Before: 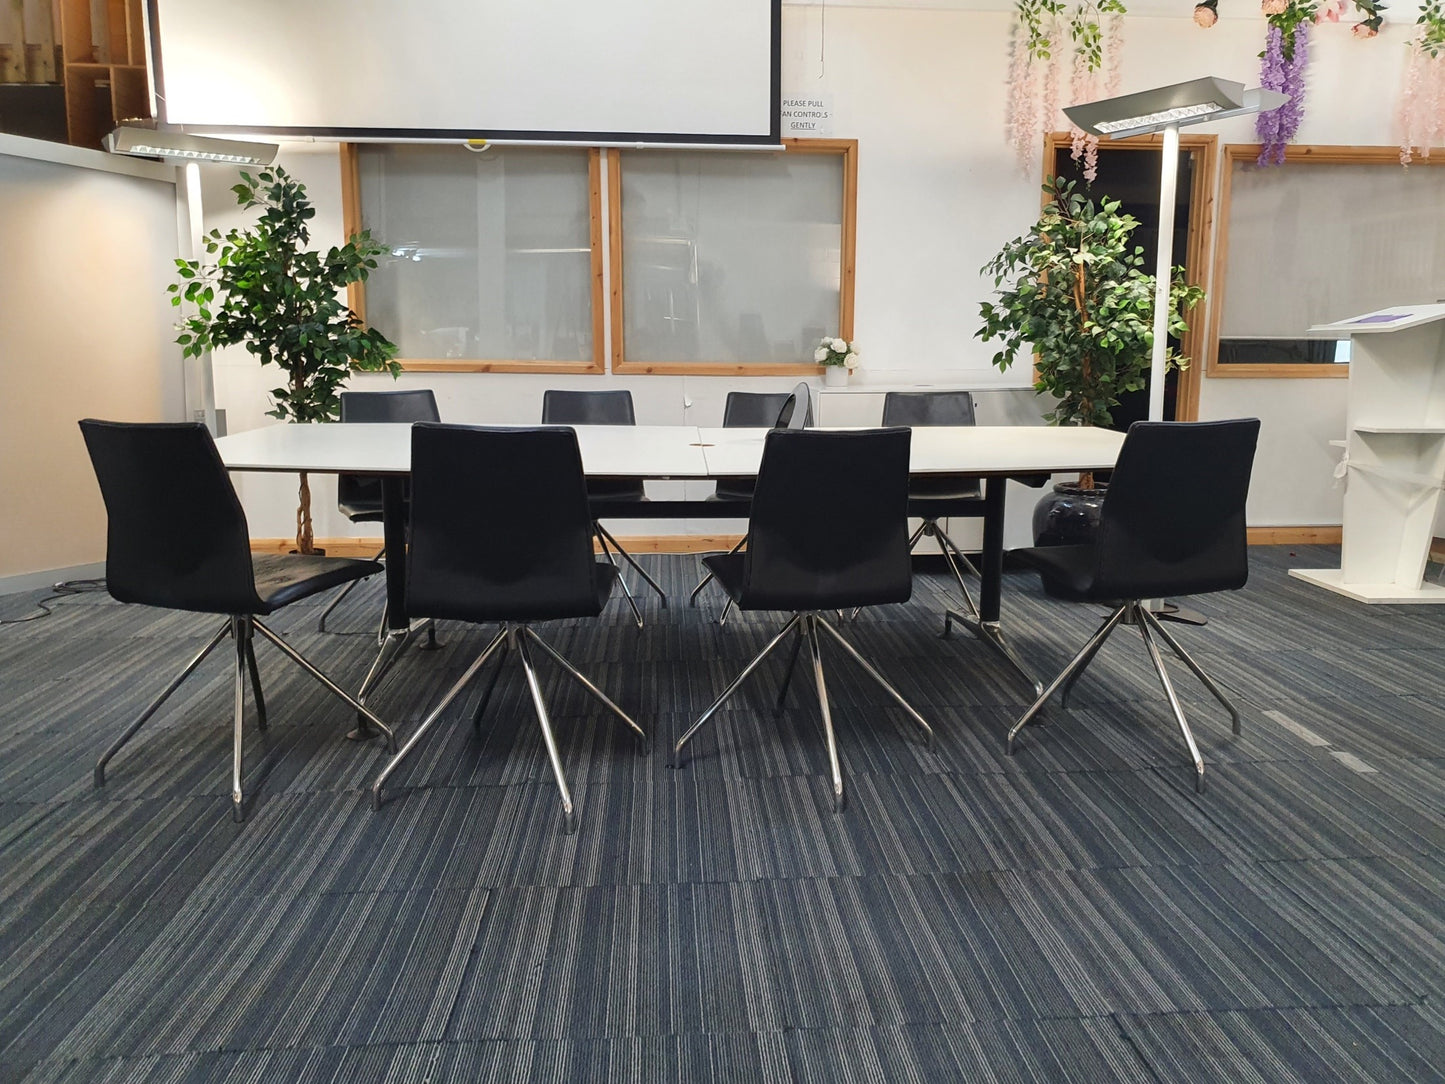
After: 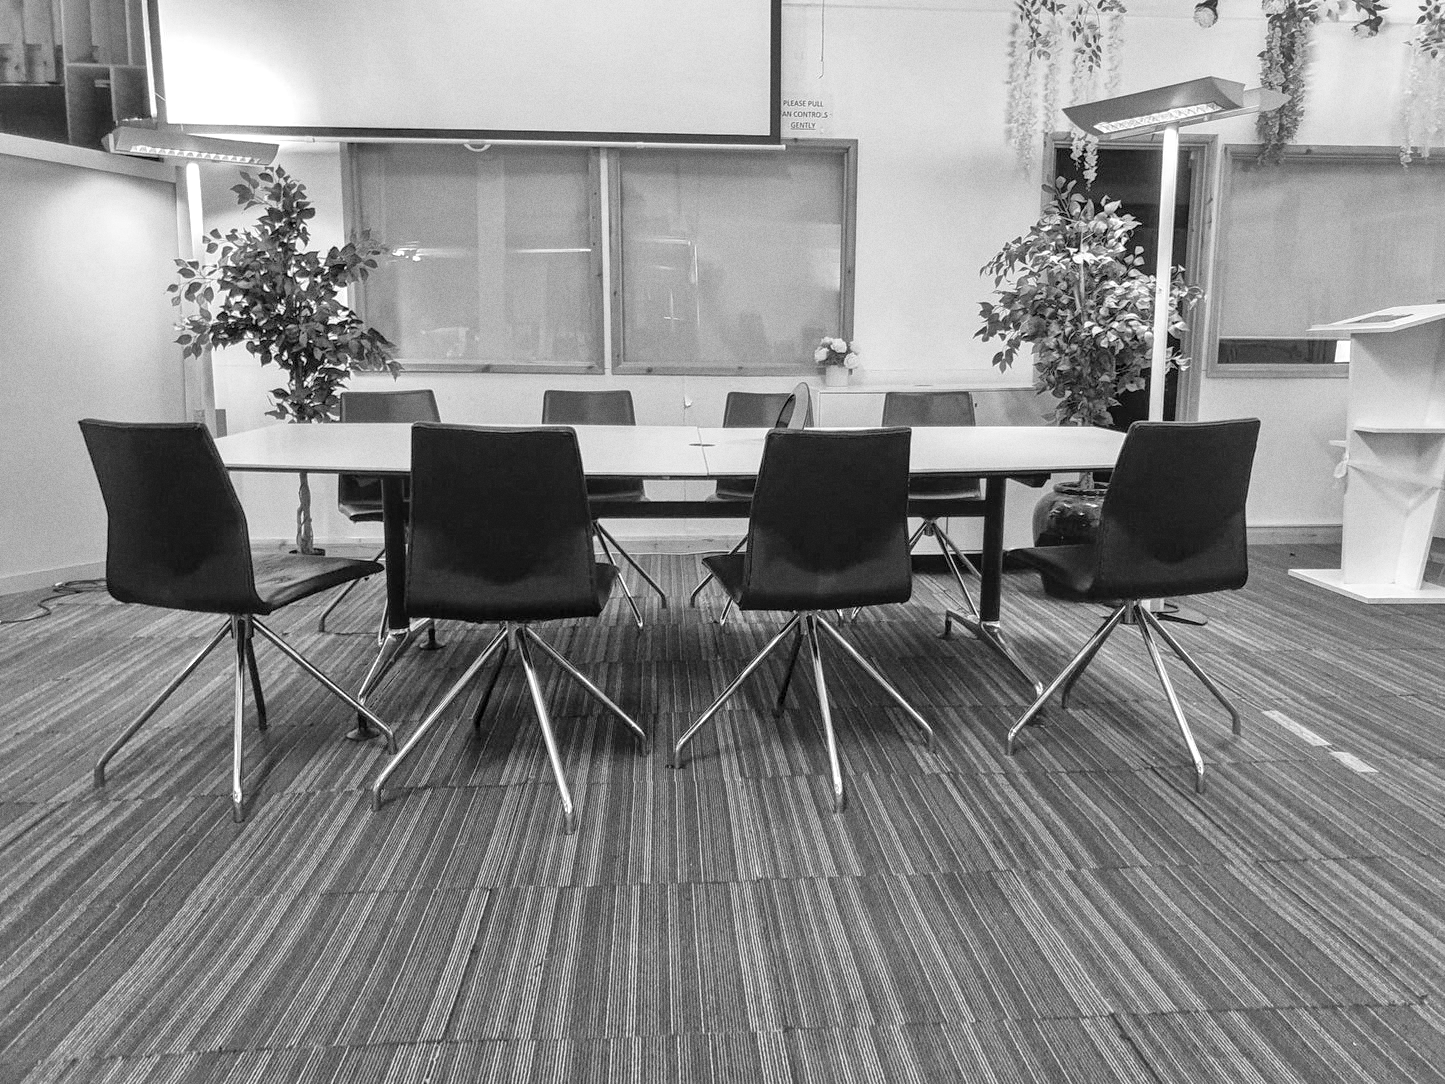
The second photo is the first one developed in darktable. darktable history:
tone equalizer: -7 EV 0.15 EV, -6 EV 0.6 EV, -5 EV 1.15 EV, -4 EV 1.33 EV, -3 EV 1.15 EV, -2 EV 0.6 EV, -1 EV 0.15 EV, mask exposure compensation -0.5 EV
local contrast: on, module defaults
grain: on, module defaults
monochrome: on, module defaults
